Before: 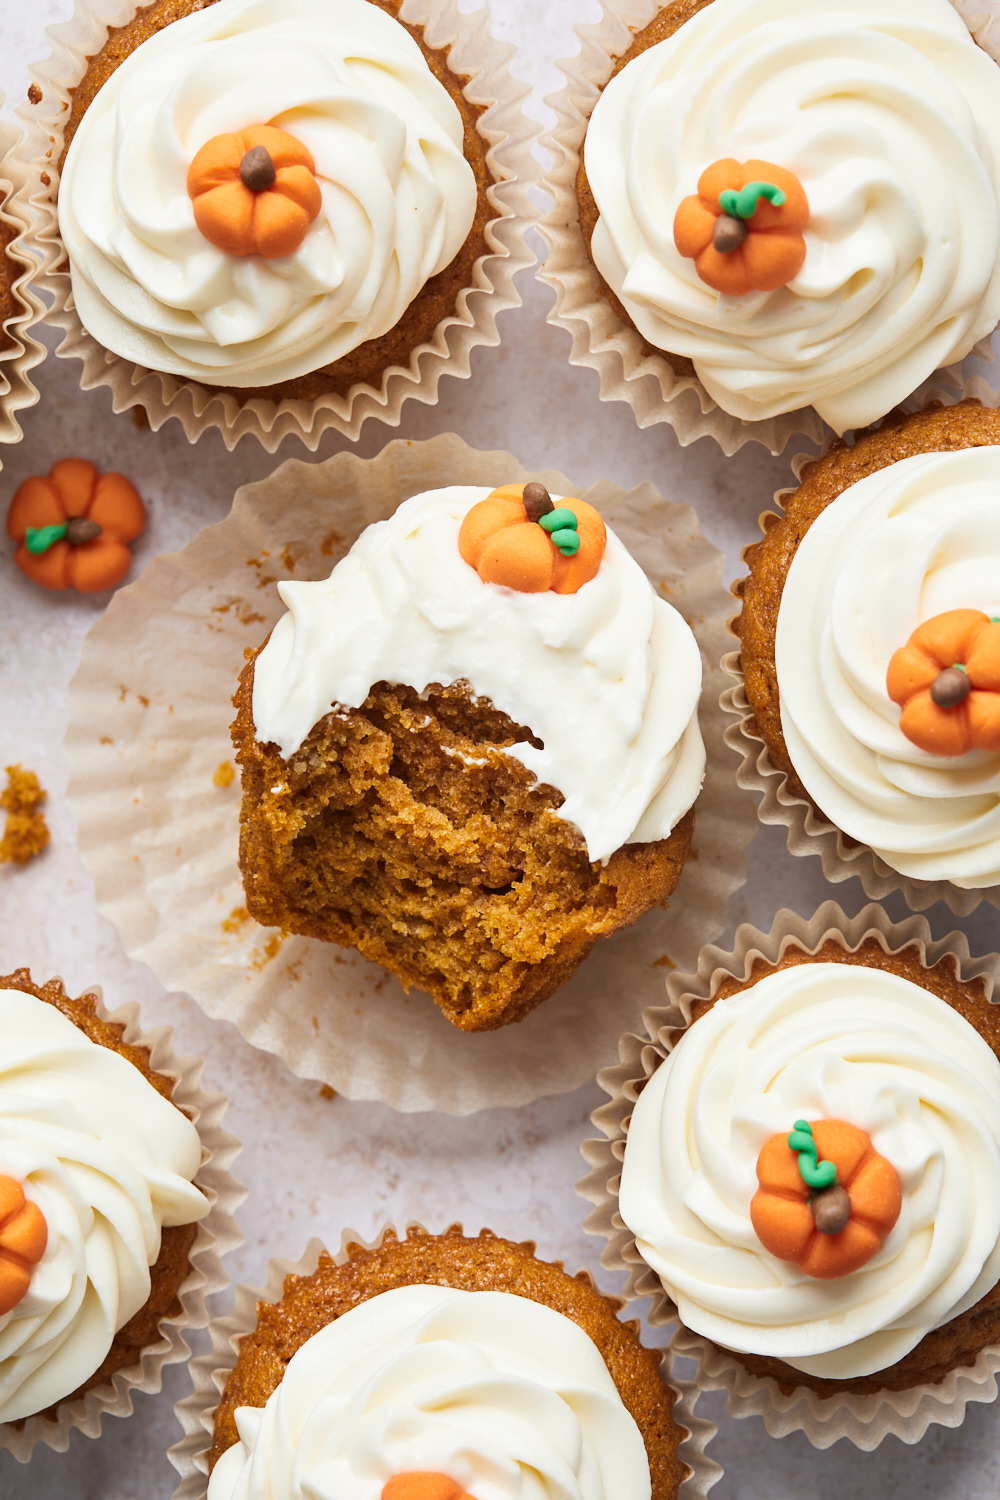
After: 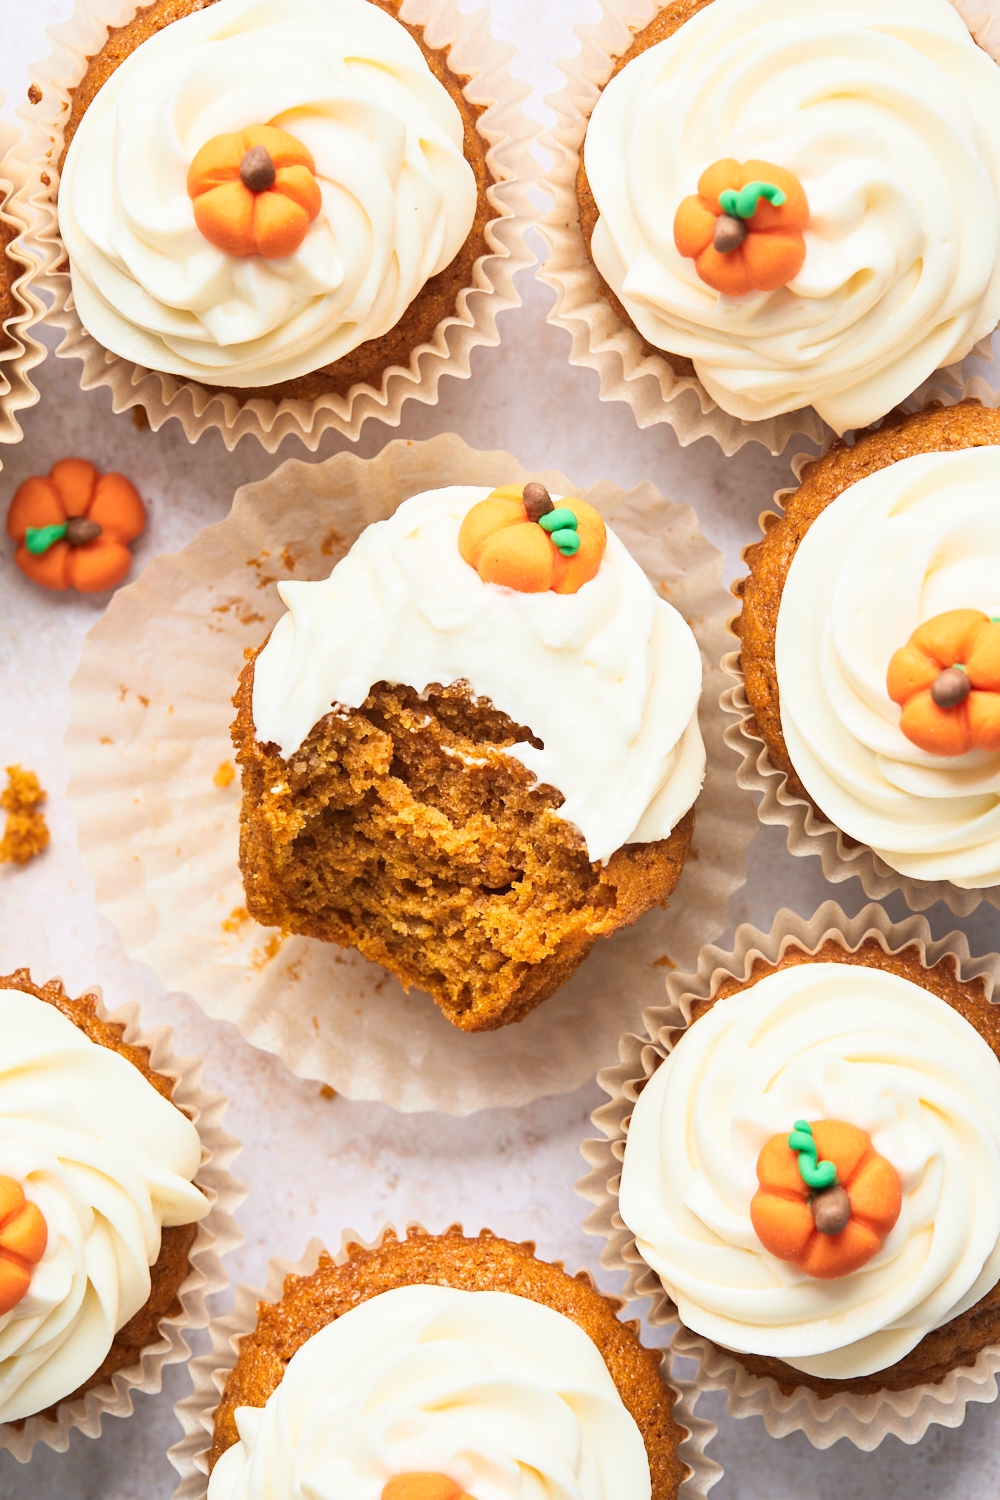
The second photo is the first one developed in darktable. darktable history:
base curve: curves: ch0 [(0, 0) (0.204, 0.334) (0.55, 0.733) (1, 1)]
